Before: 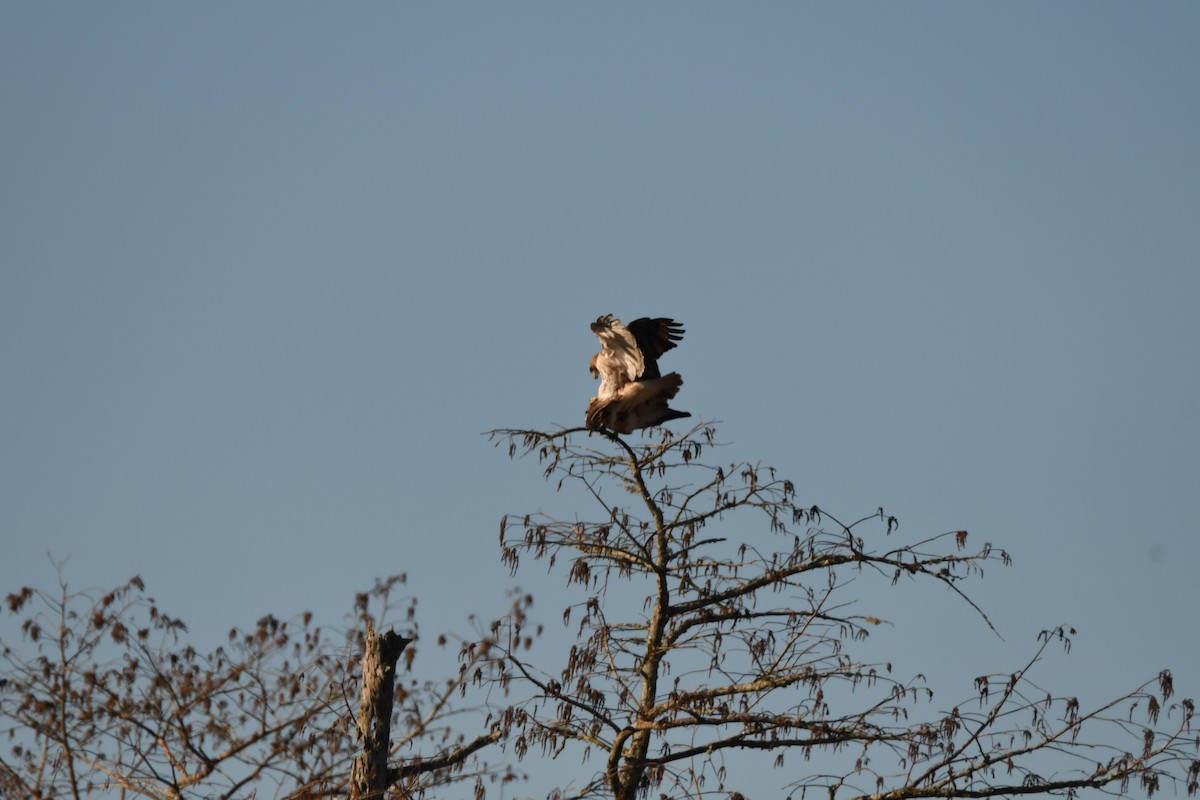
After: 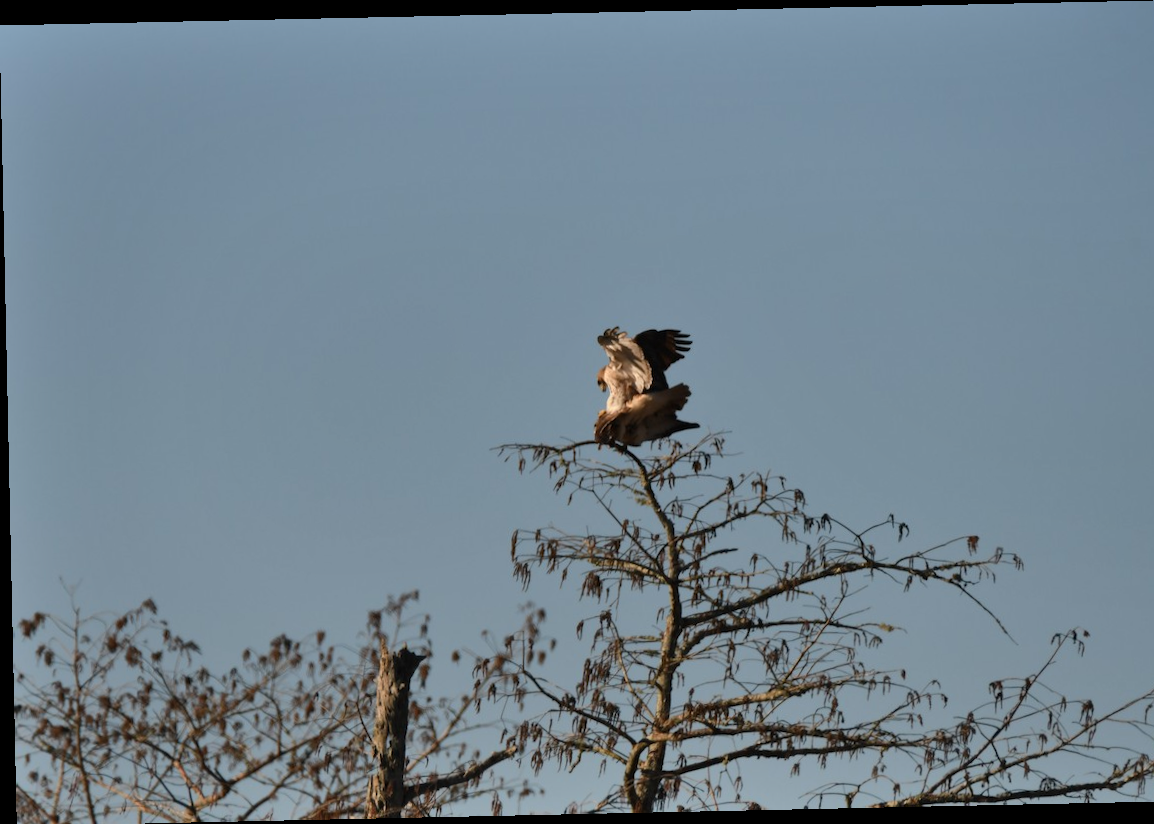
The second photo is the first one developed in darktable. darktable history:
rotate and perspective: rotation -1.24°, automatic cropping off
shadows and highlights: radius 108.52, shadows 40.68, highlights -72.88, low approximation 0.01, soften with gaussian
crop and rotate: right 5.167%
